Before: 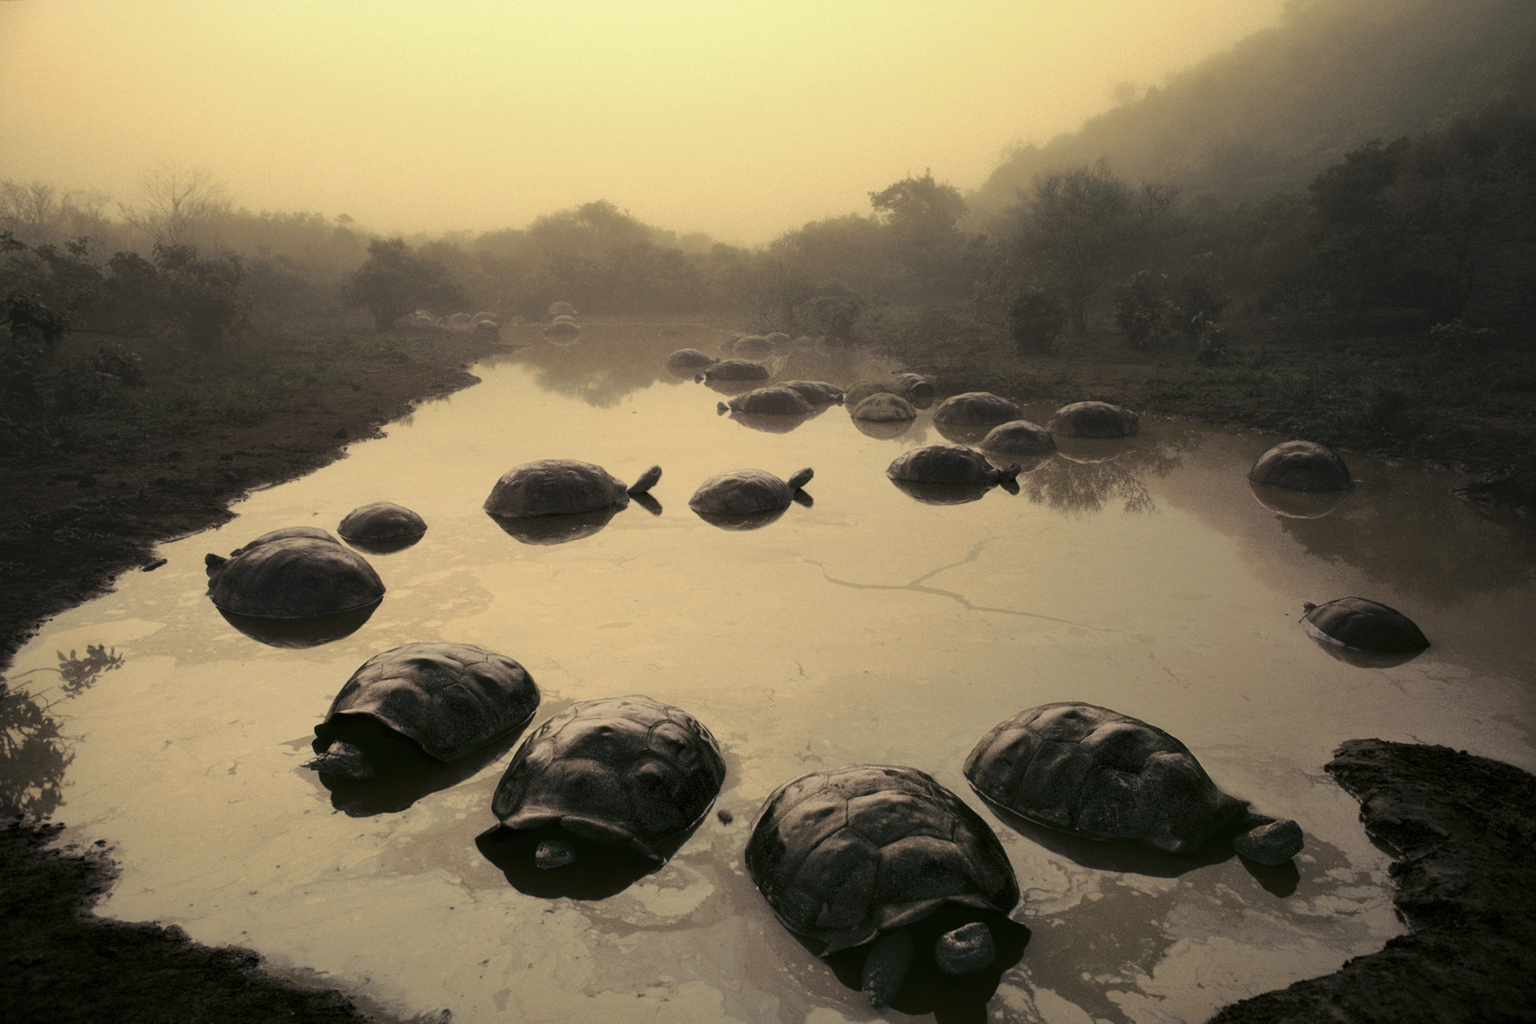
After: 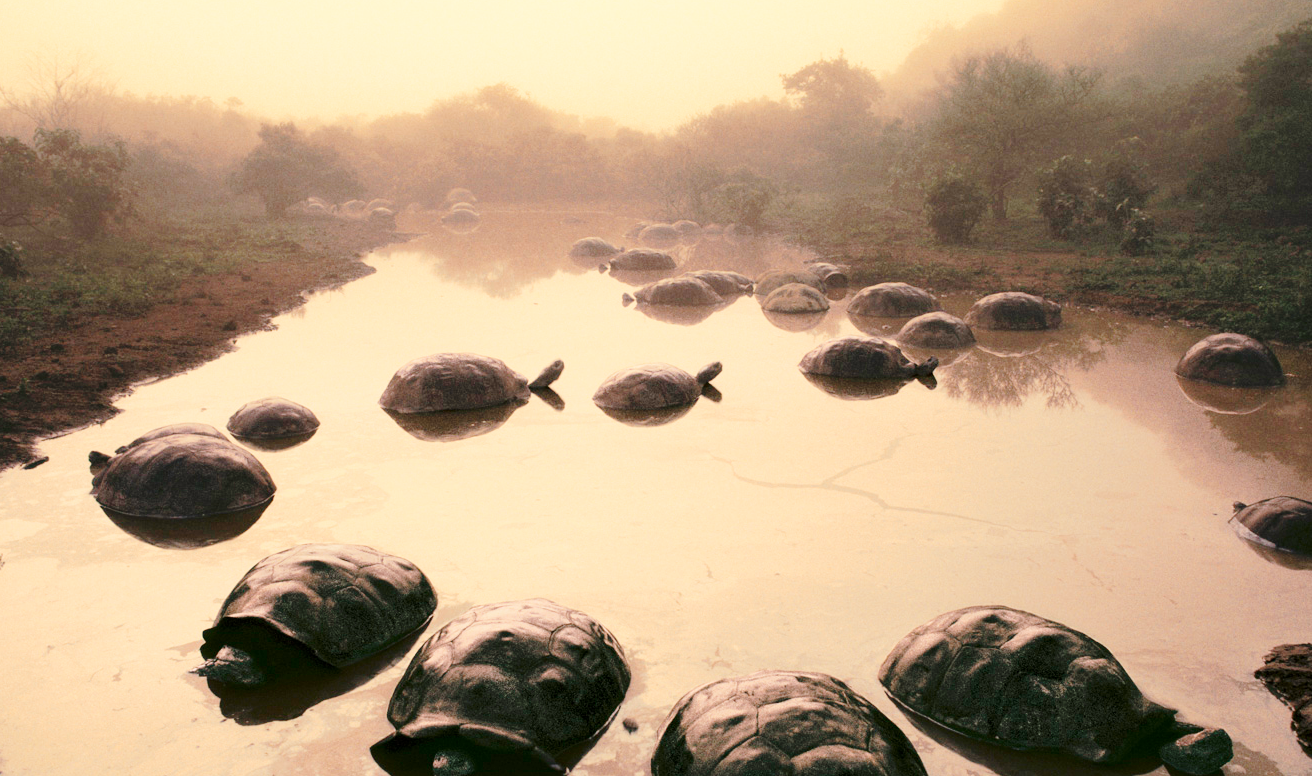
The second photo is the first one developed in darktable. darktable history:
crop: left 7.856%, top 11.836%, right 10.12%, bottom 15.387%
base curve: curves: ch0 [(0, 0) (0.028, 0.03) (0.121, 0.232) (0.46, 0.748) (0.859, 0.968) (1, 1)], preserve colors none
